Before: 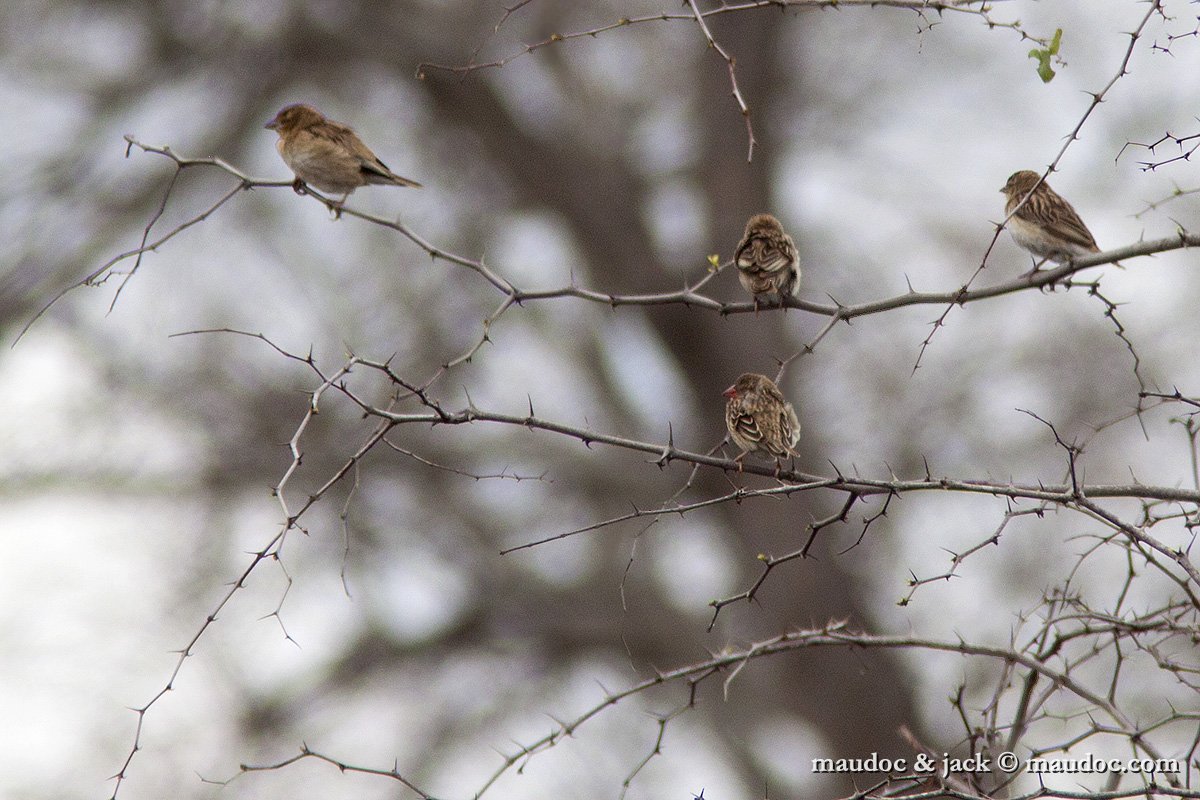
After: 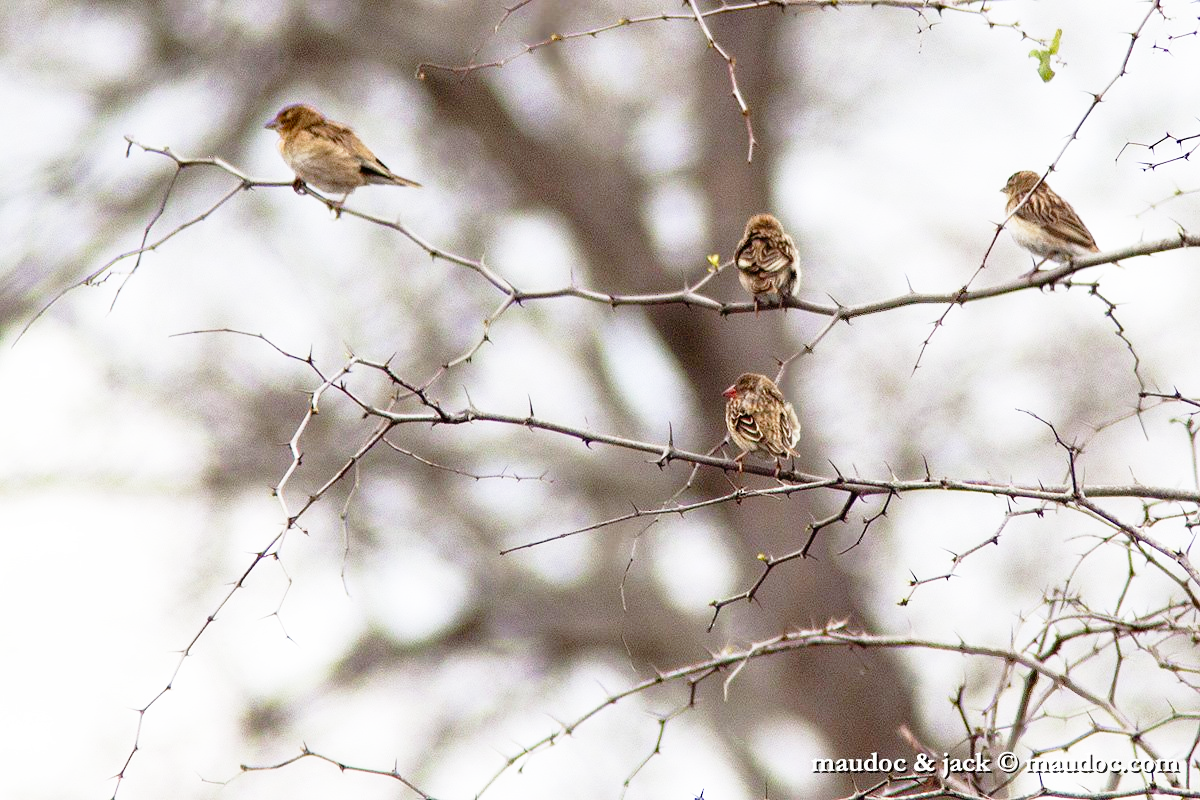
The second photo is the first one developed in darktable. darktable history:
base curve: curves: ch0 [(0, 0) (0.012, 0.01) (0.073, 0.168) (0.31, 0.711) (0.645, 0.957) (1, 1)], preserve colors none
contrast brightness saturation: saturation 0.1
